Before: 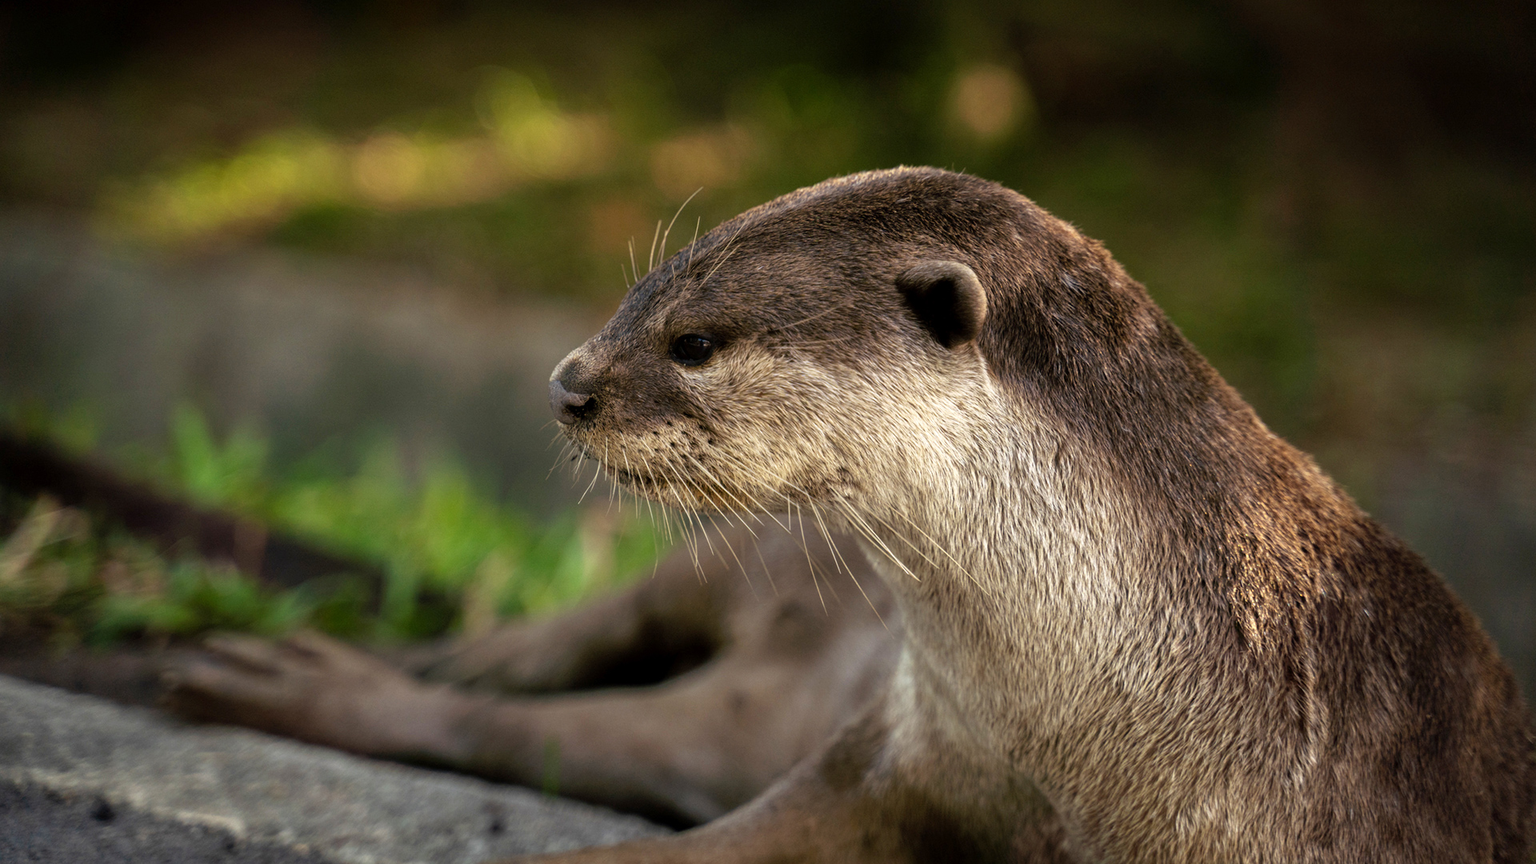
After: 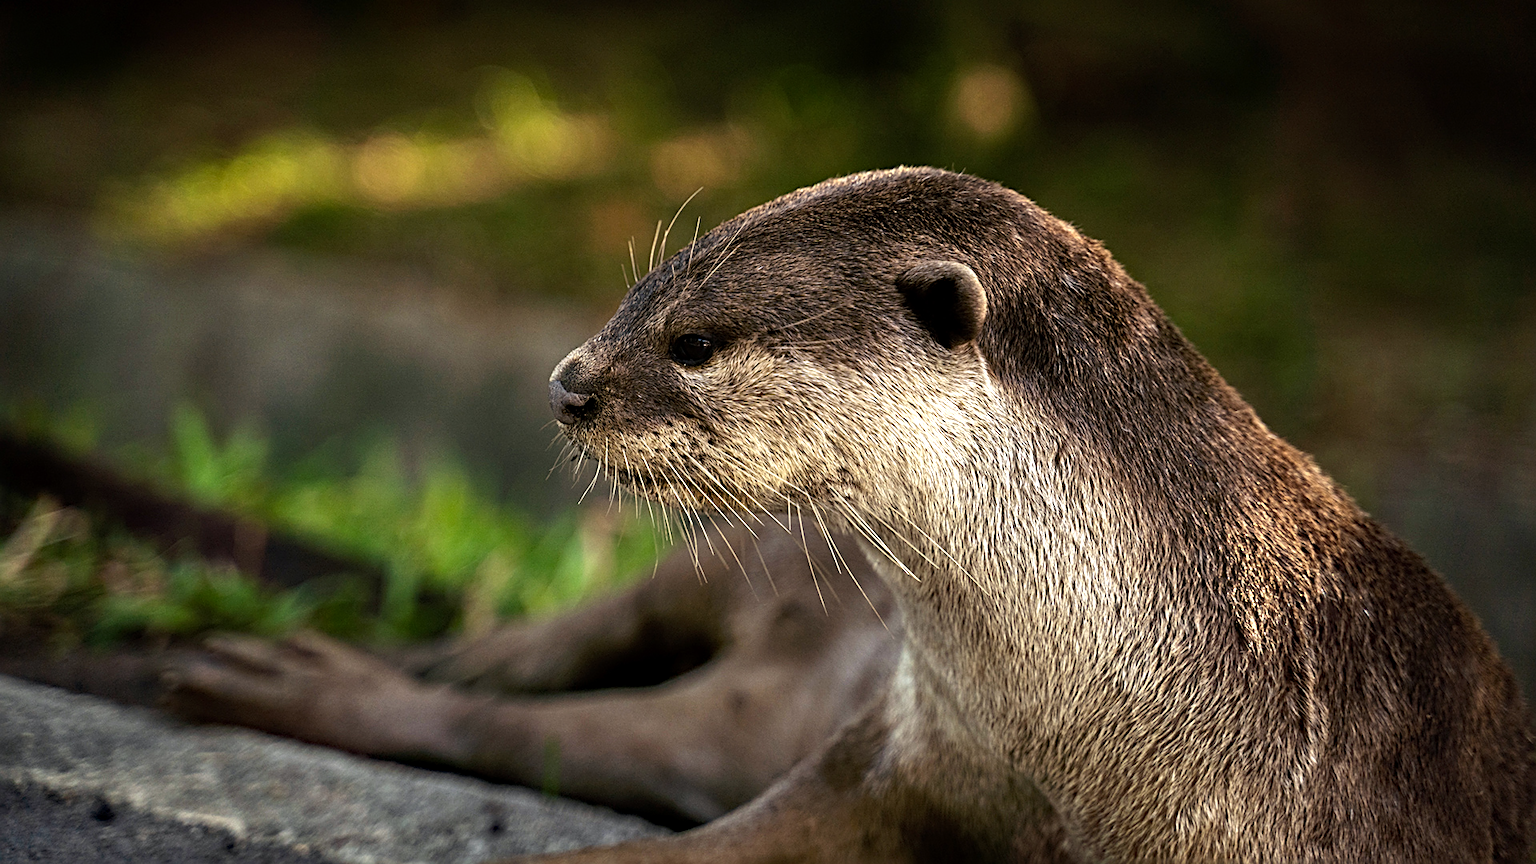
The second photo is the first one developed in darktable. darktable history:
tone equalizer: -8 EV -0.417 EV, -7 EV -0.389 EV, -6 EV -0.333 EV, -5 EV -0.222 EV, -3 EV 0.222 EV, -2 EV 0.333 EV, -1 EV 0.389 EV, +0 EV 0.417 EV, edges refinement/feathering 500, mask exposure compensation -1.57 EV, preserve details no
sharpen: radius 2.543, amount 0.636
haze removal: compatibility mode true, adaptive false
